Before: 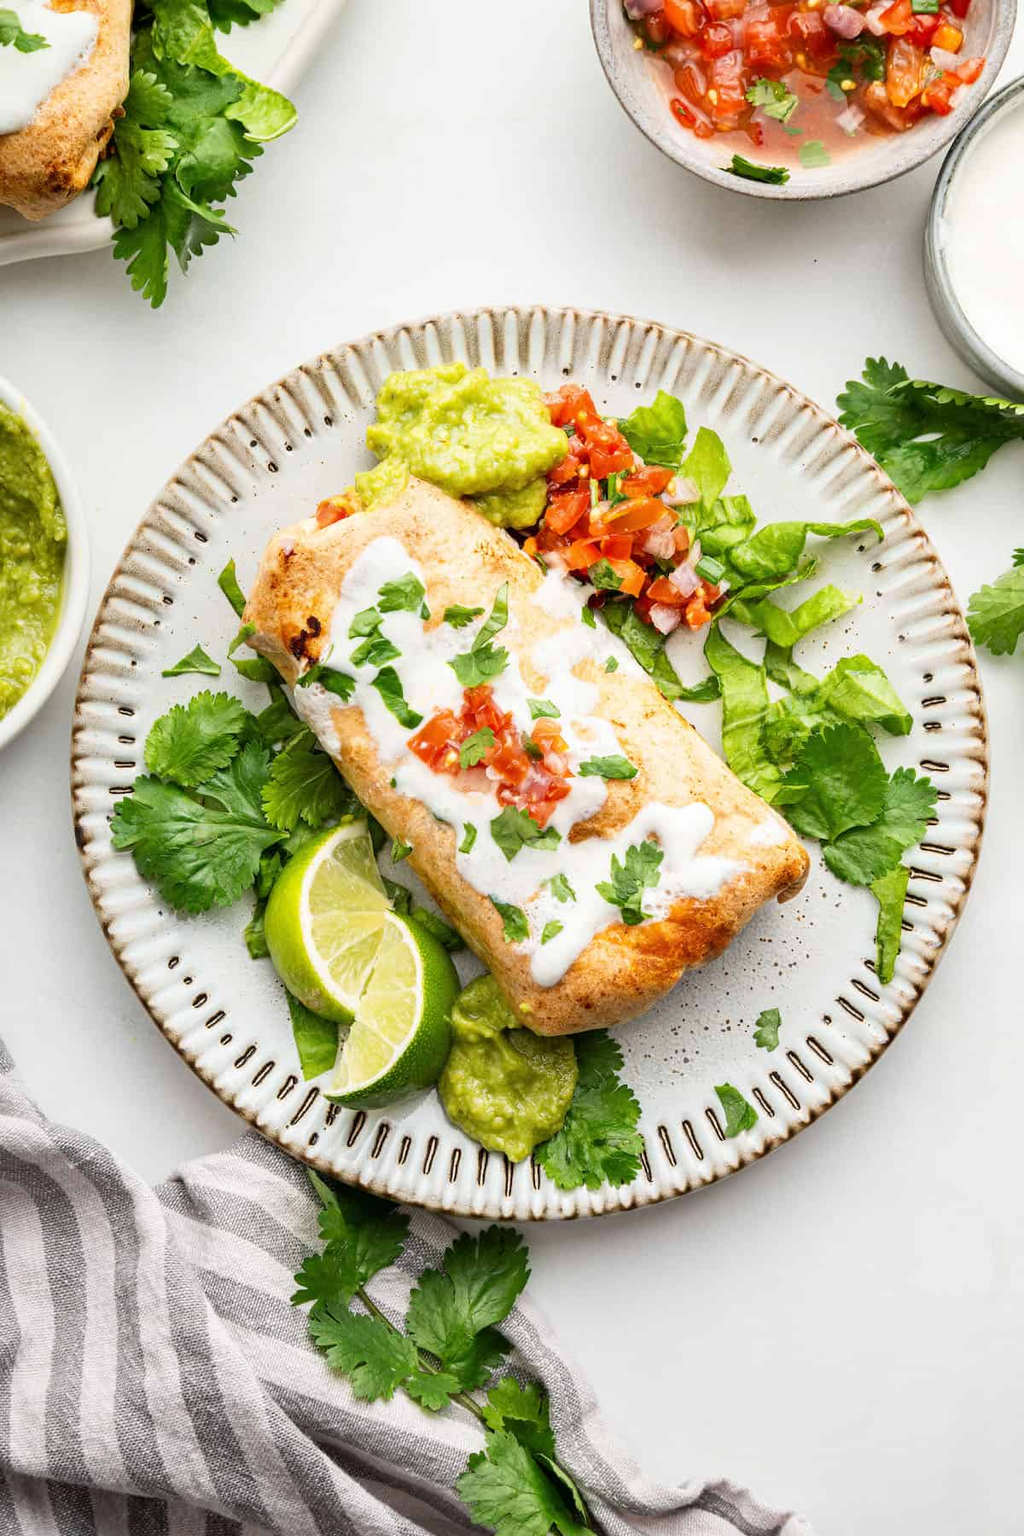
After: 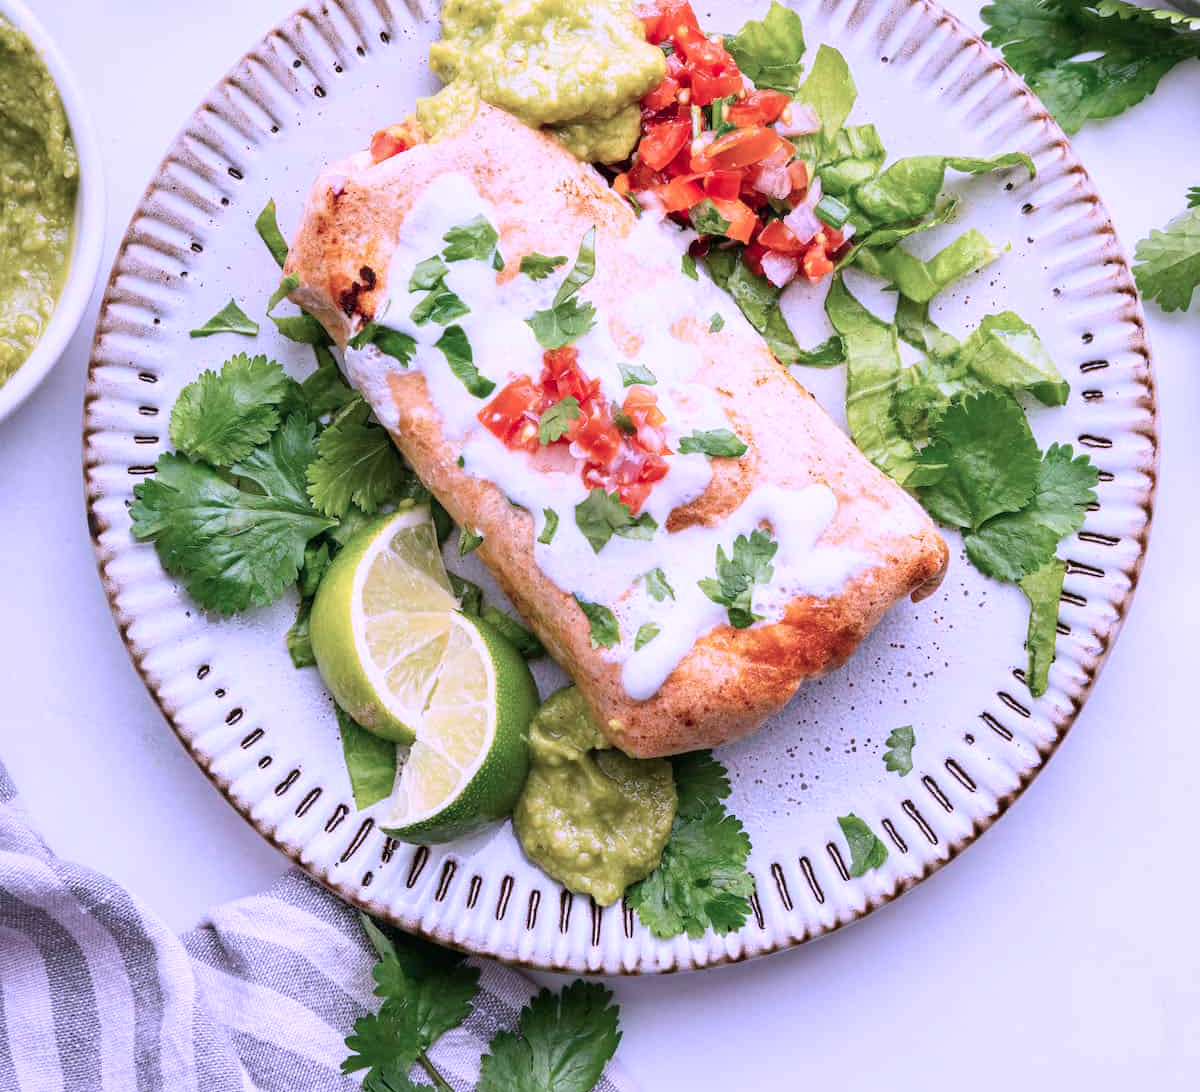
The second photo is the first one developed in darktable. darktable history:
crop and rotate: top 25.357%, bottom 13.942%
color correction: highlights a* 15.03, highlights b* -25.07
color calibration: illuminant as shot in camera, x 0.37, y 0.382, temperature 4313.32 K
